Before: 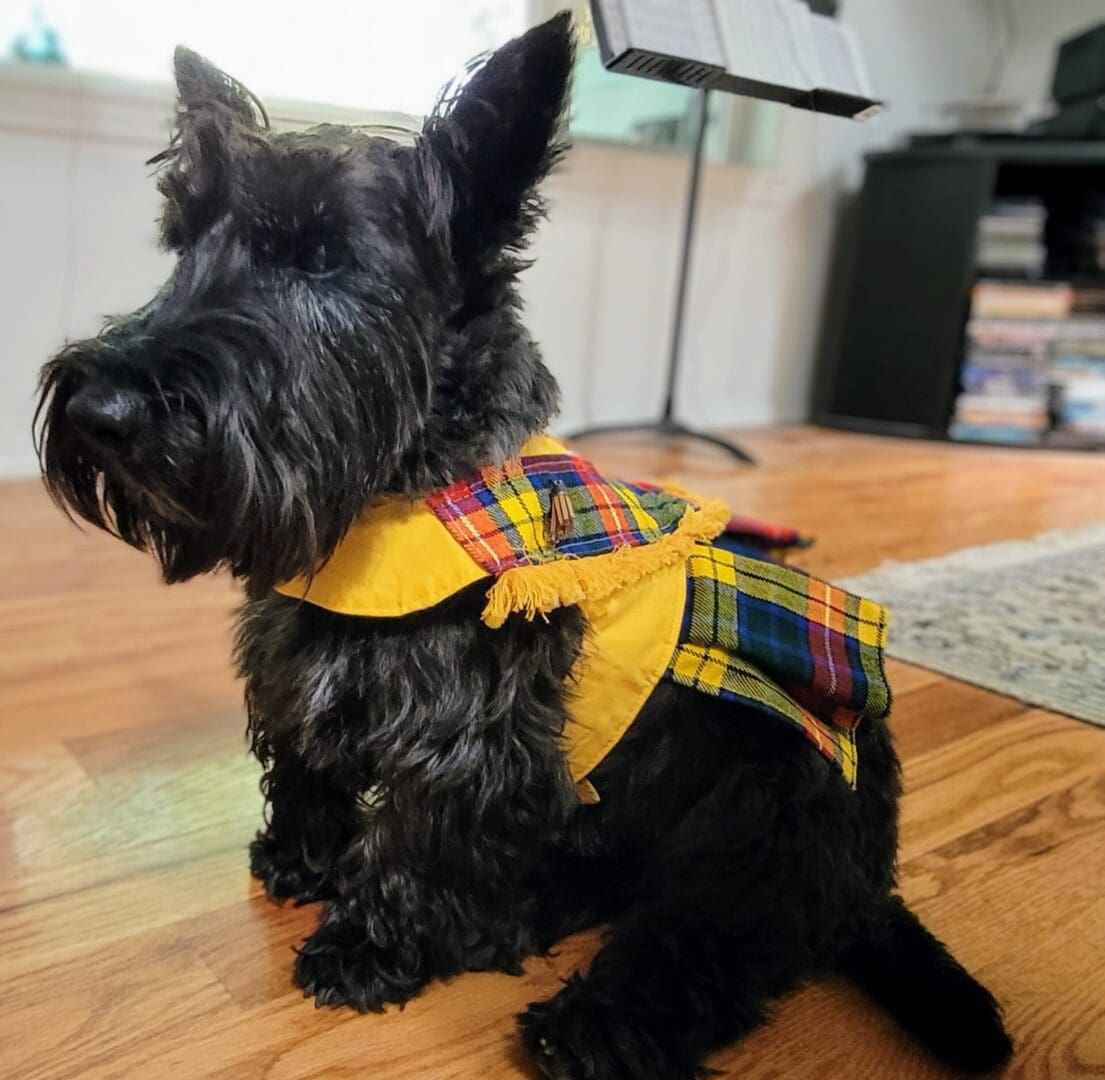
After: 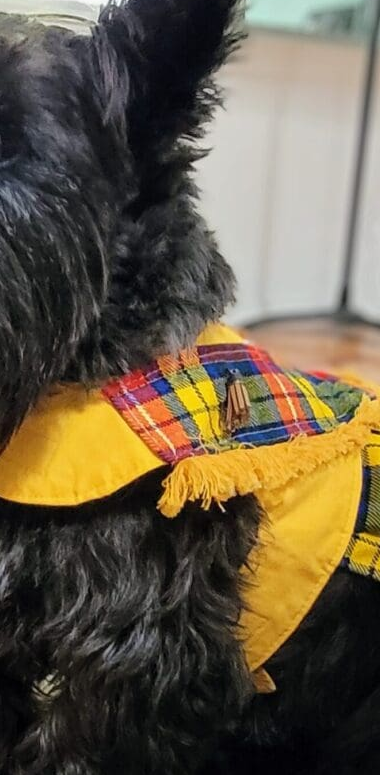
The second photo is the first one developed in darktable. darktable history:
crop and rotate: left 29.363%, top 10.285%, right 36.165%, bottom 17.936%
